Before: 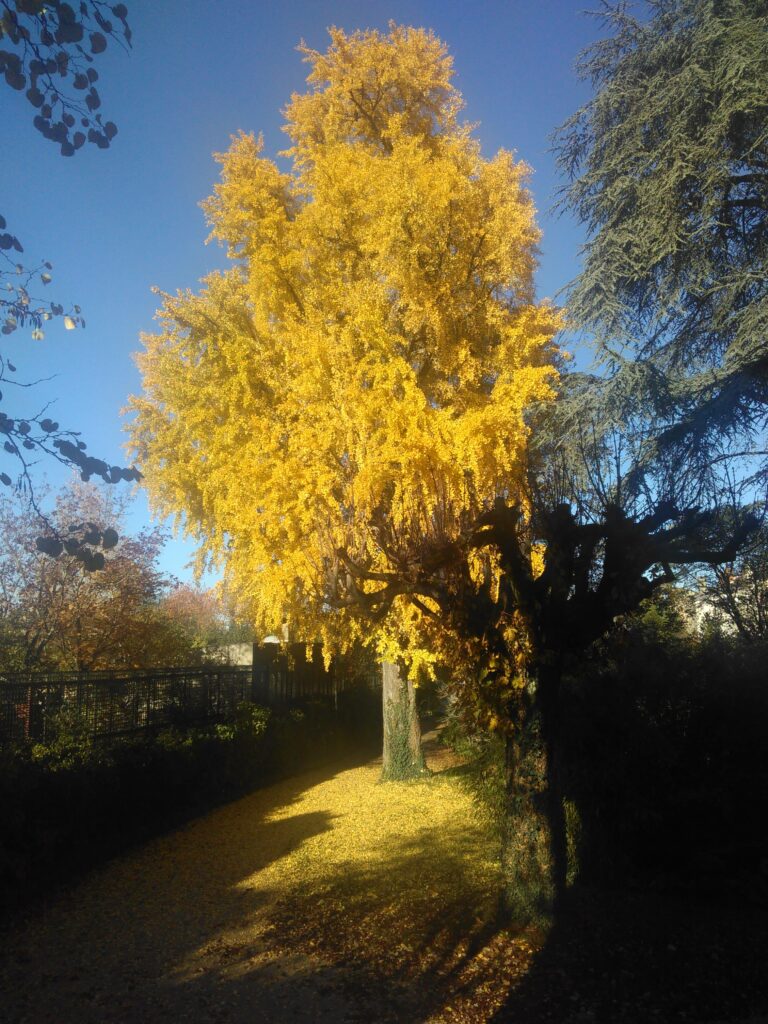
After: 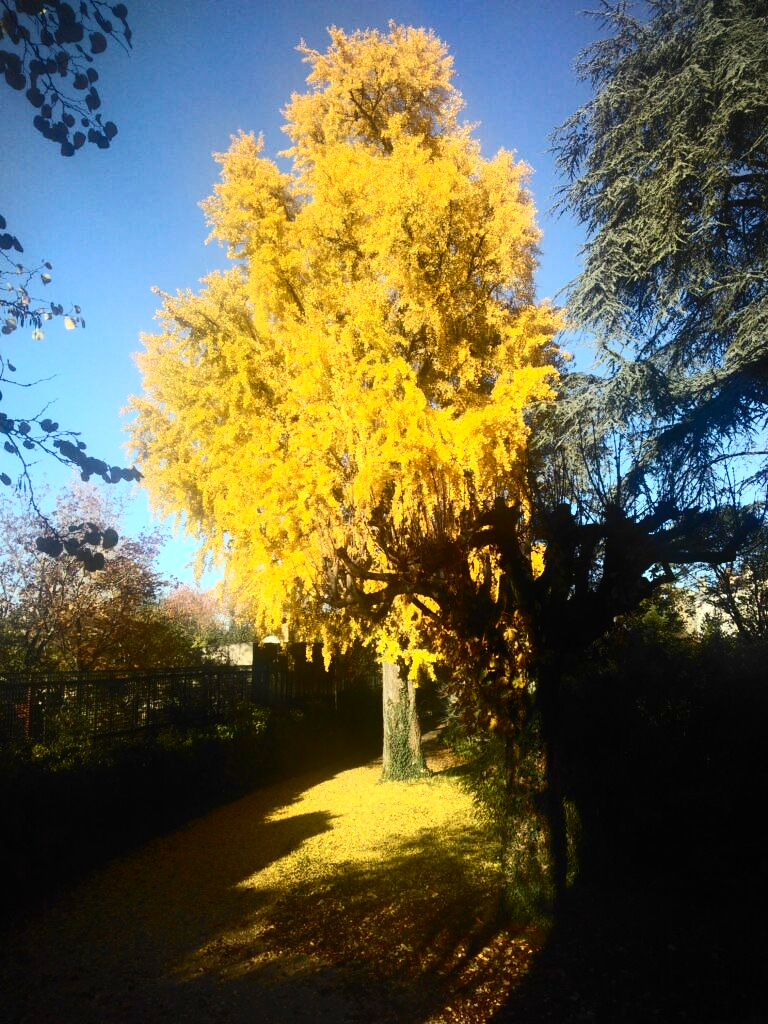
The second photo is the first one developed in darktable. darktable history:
contrast brightness saturation: contrast 0.4, brightness 0.1, saturation 0.21
vignetting: fall-off start 100%, fall-off radius 64.94%, automatic ratio true, unbound false
